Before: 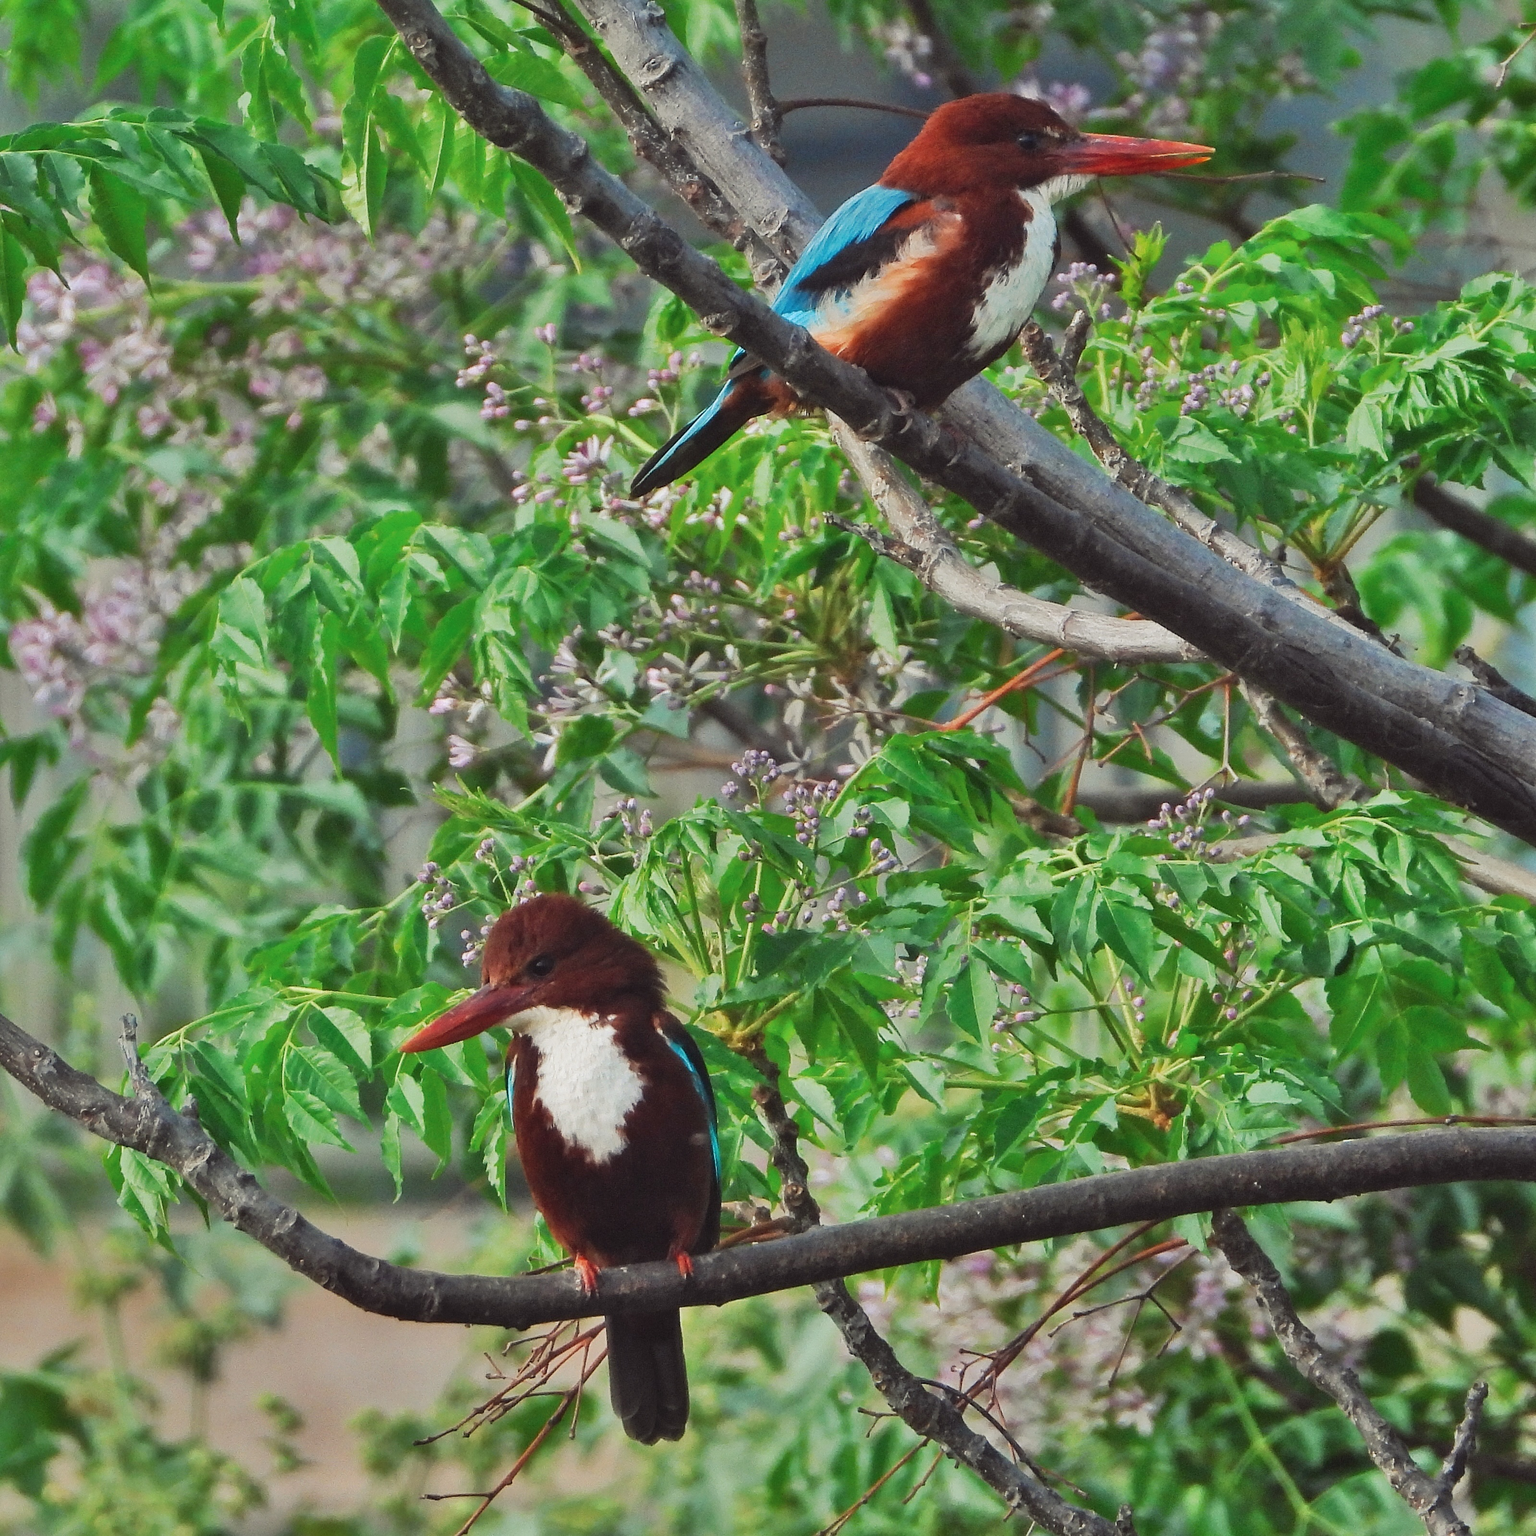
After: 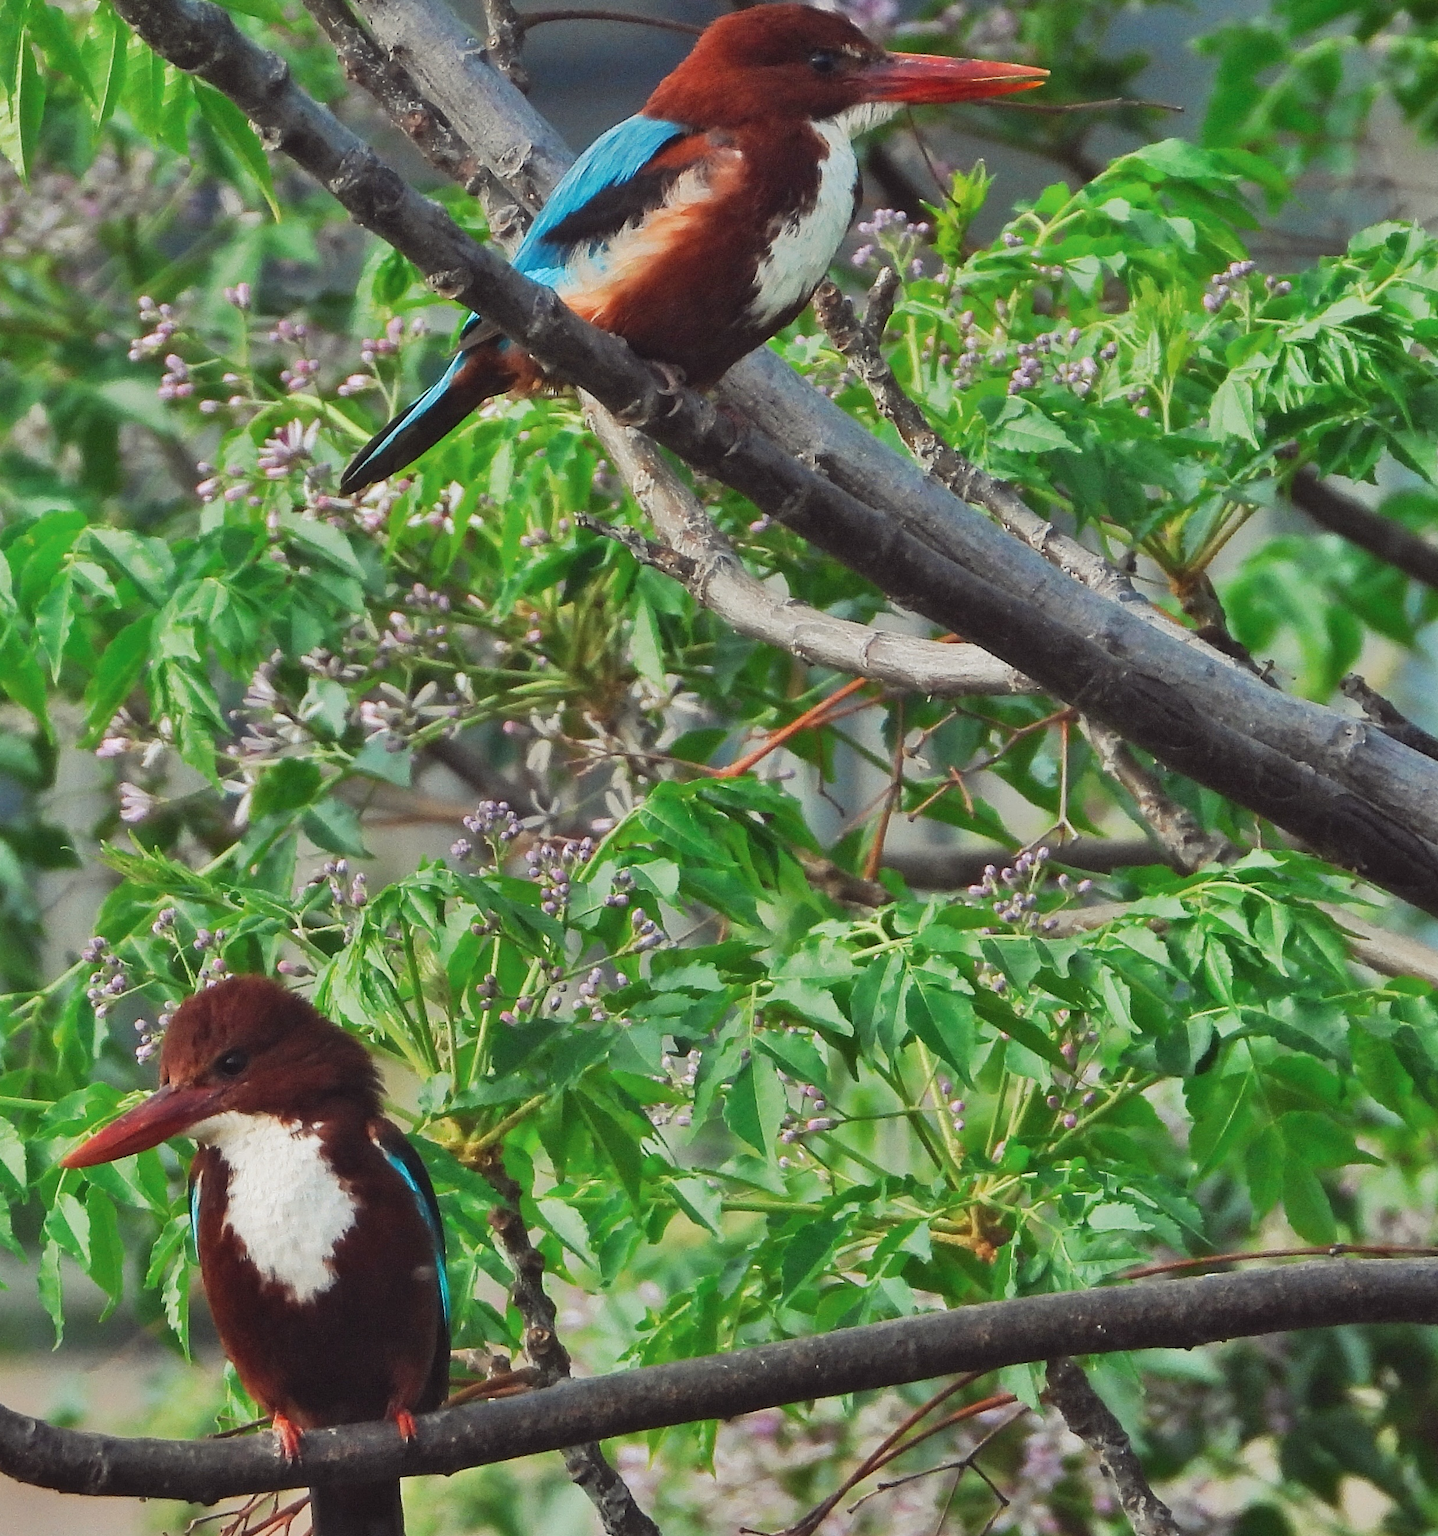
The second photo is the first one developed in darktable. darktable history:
crop: left 22.824%, top 5.893%, bottom 11.69%
